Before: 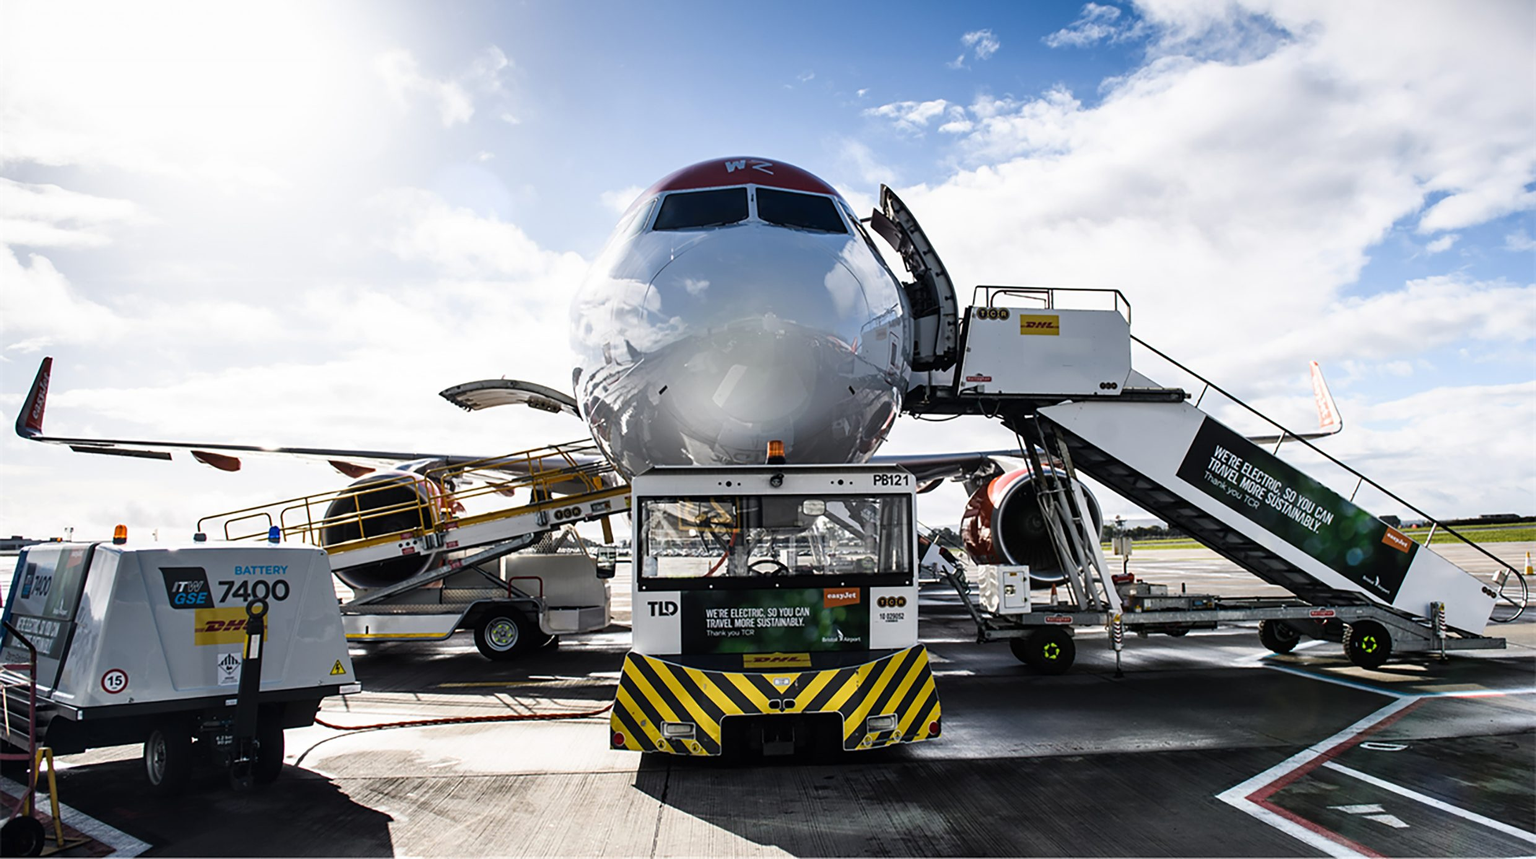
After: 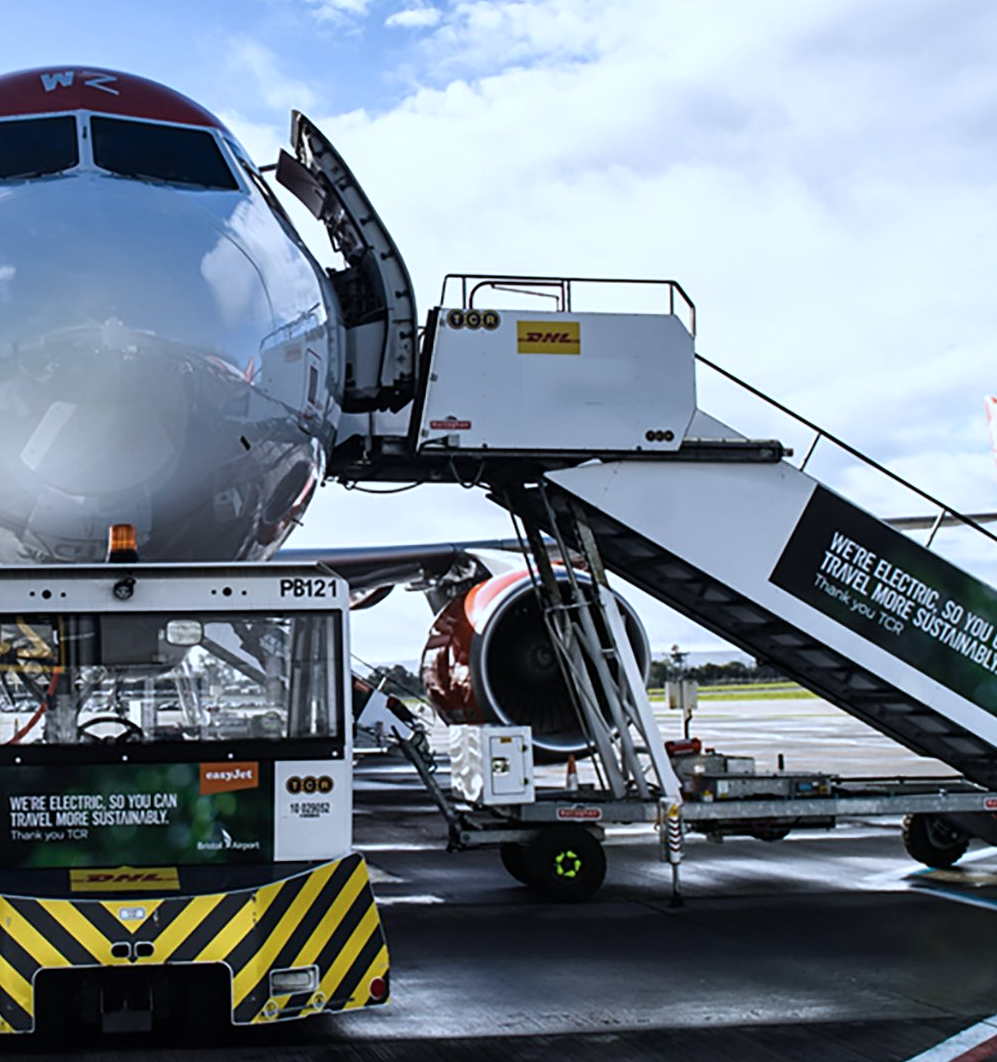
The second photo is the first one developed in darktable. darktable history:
color calibration: x 0.37, y 0.382, temperature 4302.94 K
crop: left 45.578%, top 13.546%, right 14.197%, bottom 9.859%
